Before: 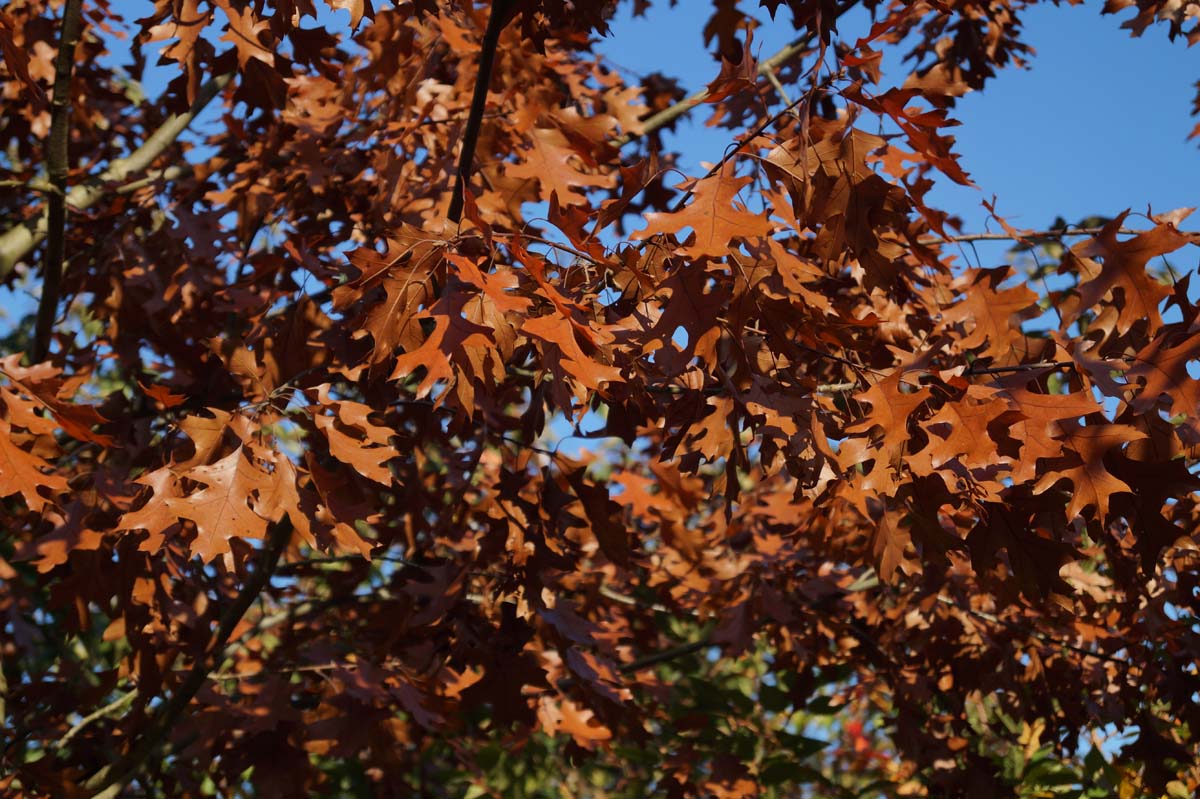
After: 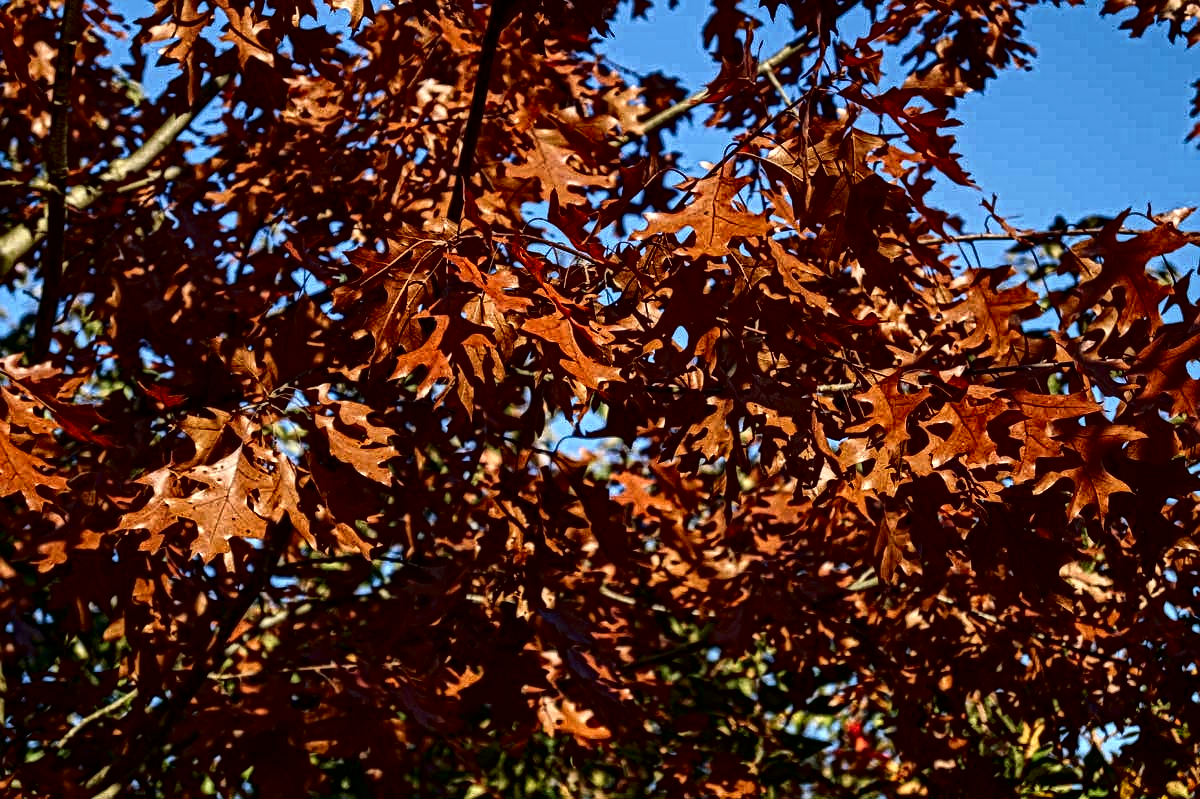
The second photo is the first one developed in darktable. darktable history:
local contrast: mode bilateral grid, contrast 21, coarseness 3, detail 299%, midtone range 0.2
contrast brightness saturation: contrast 0.313, brightness -0.079, saturation 0.175
exposure: compensate exposure bias true, compensate highlight preservation false
